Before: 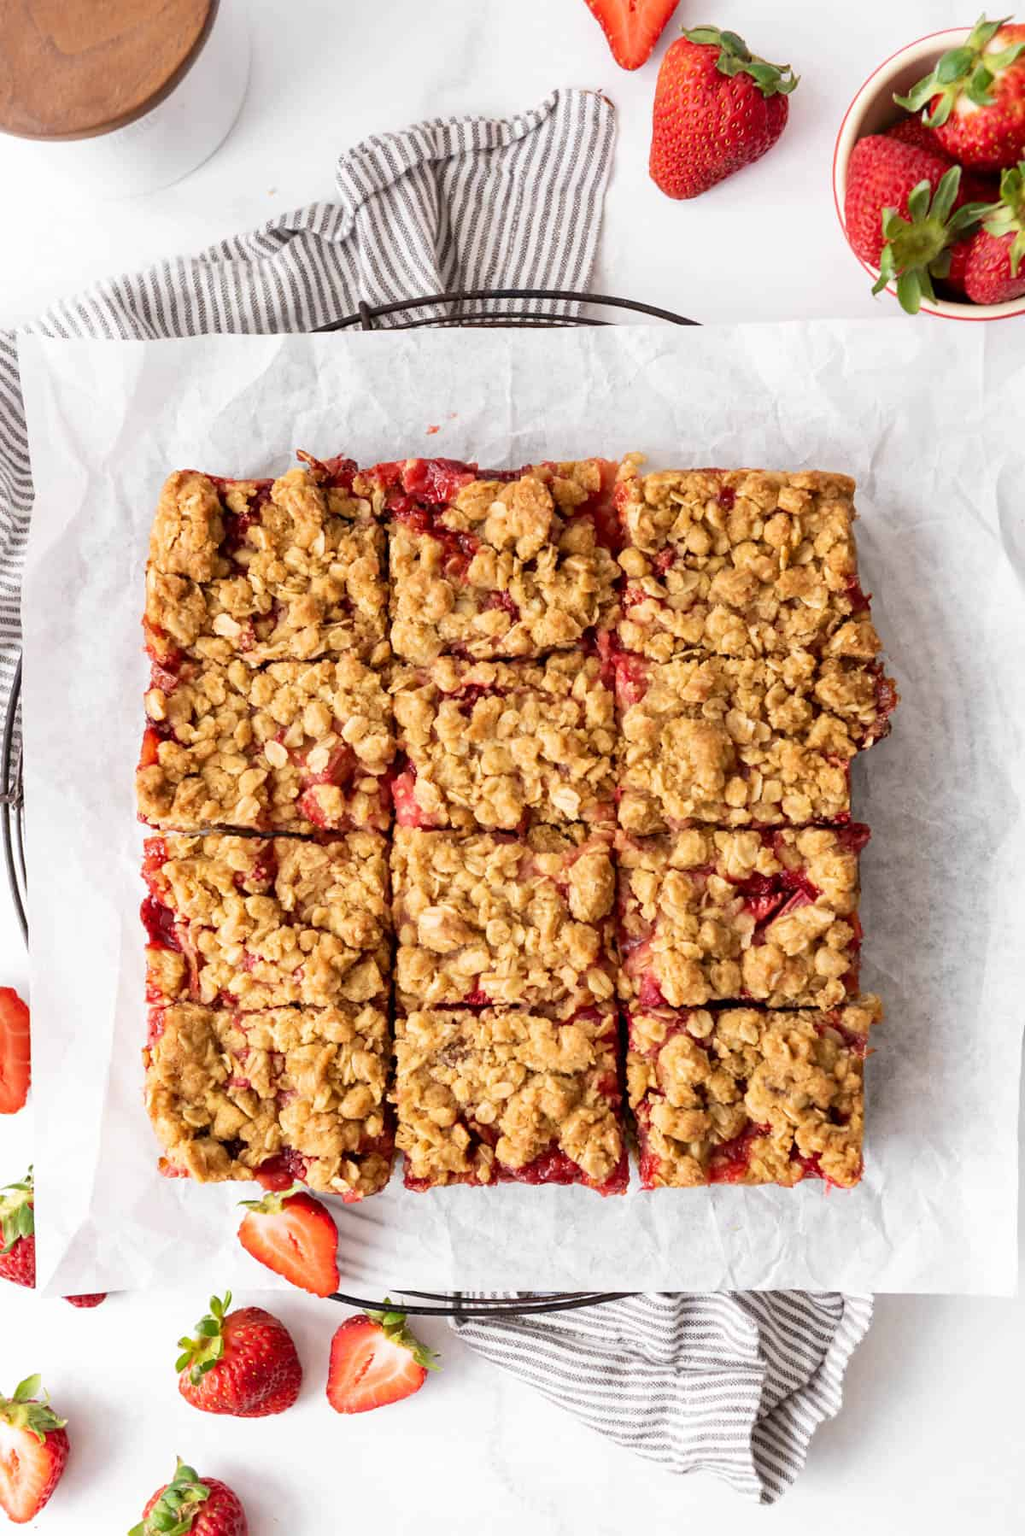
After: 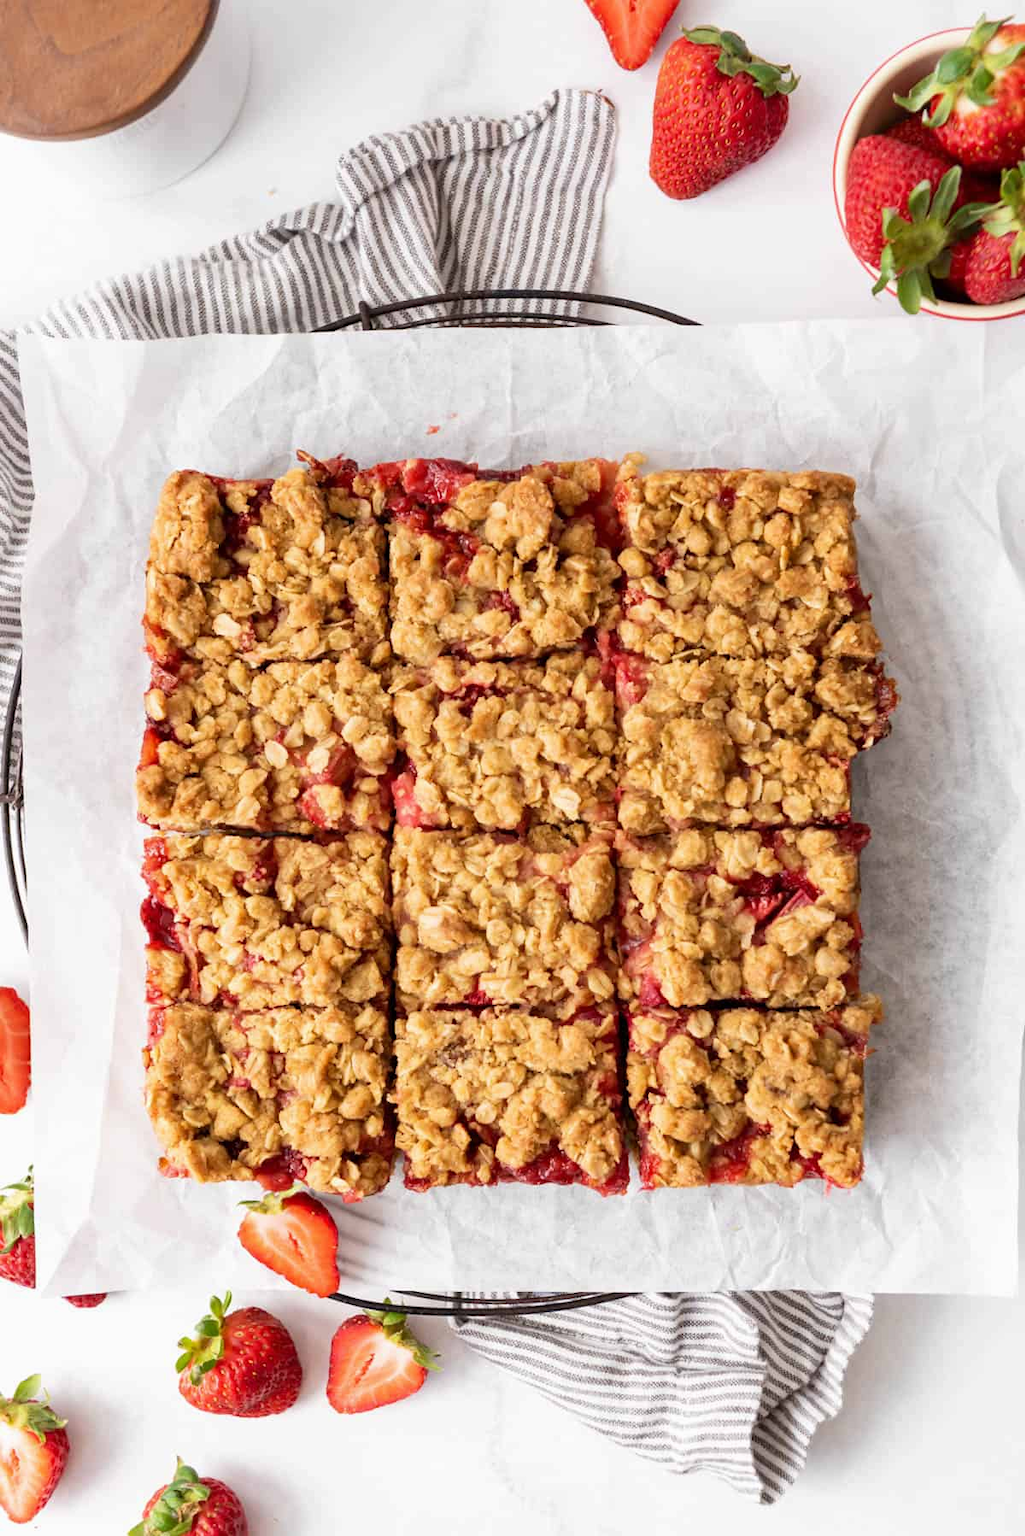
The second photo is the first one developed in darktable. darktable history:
exposure: exposure -0.026 EV, compensate exposure bias true, compensate highlight preservation false
